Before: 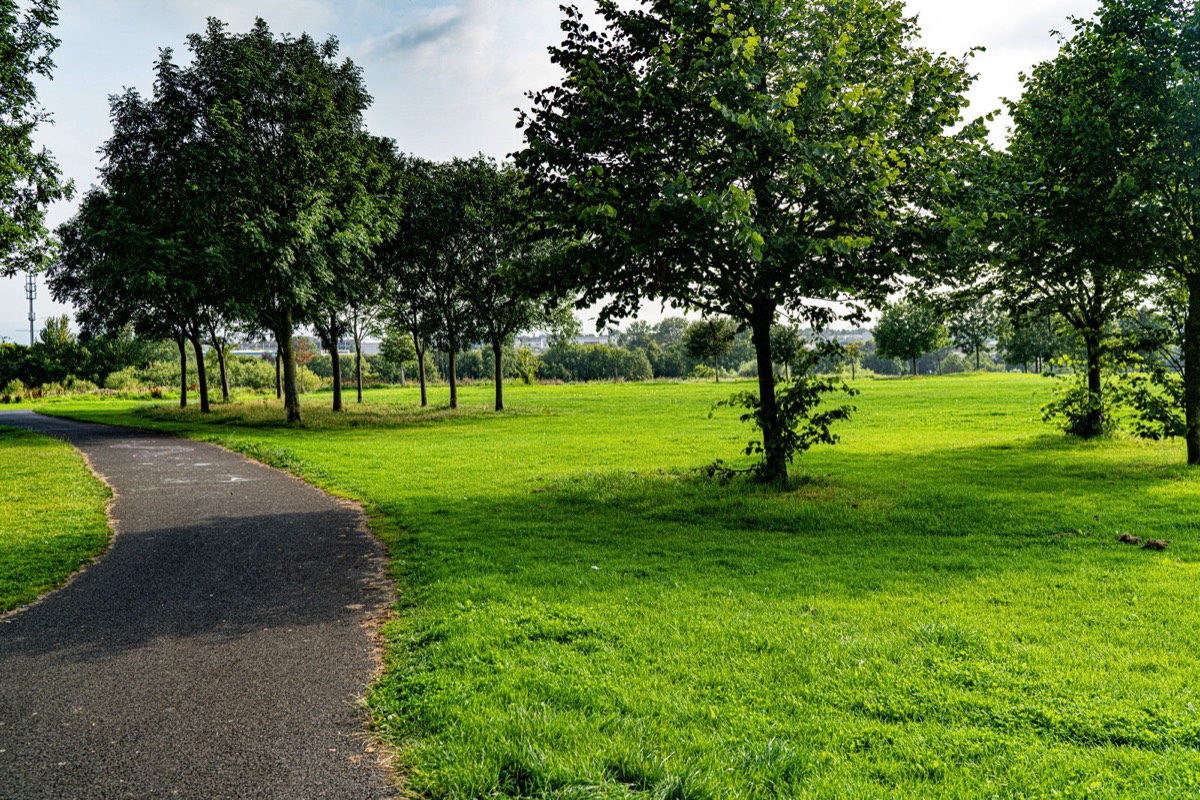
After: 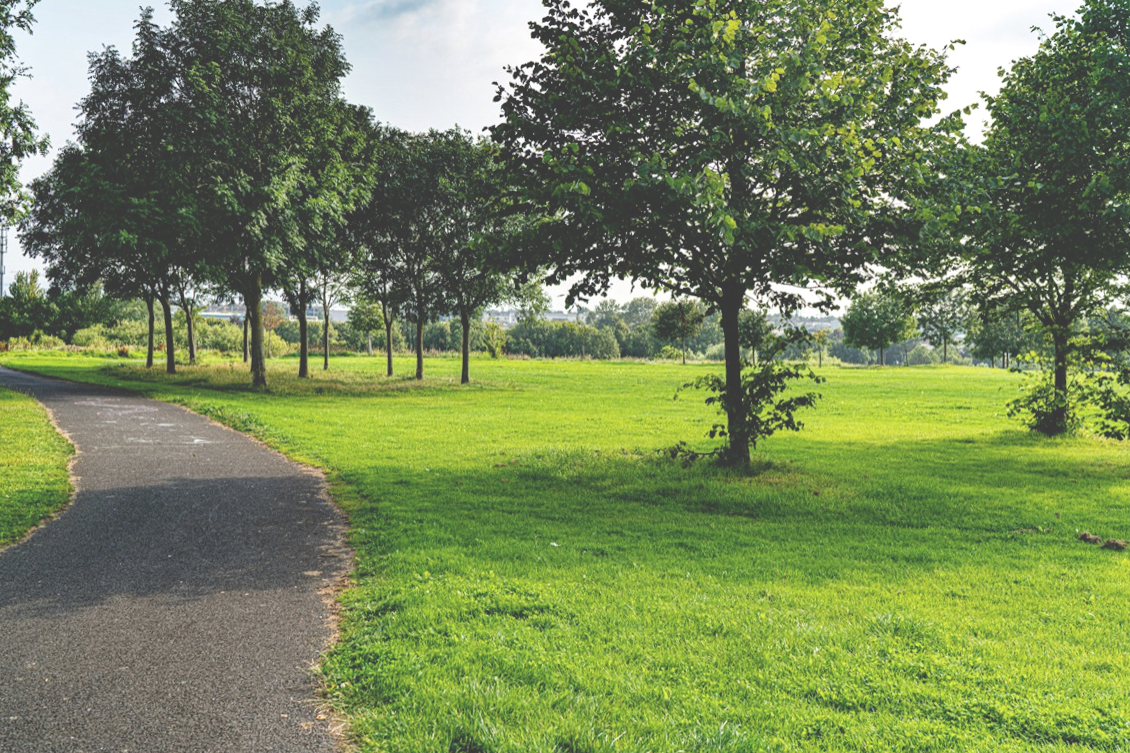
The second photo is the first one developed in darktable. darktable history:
exposure: black level correction -0.041, exposure 0.064 EV, compensate highlight preservation false
crop and rotate: angle -2.38°
